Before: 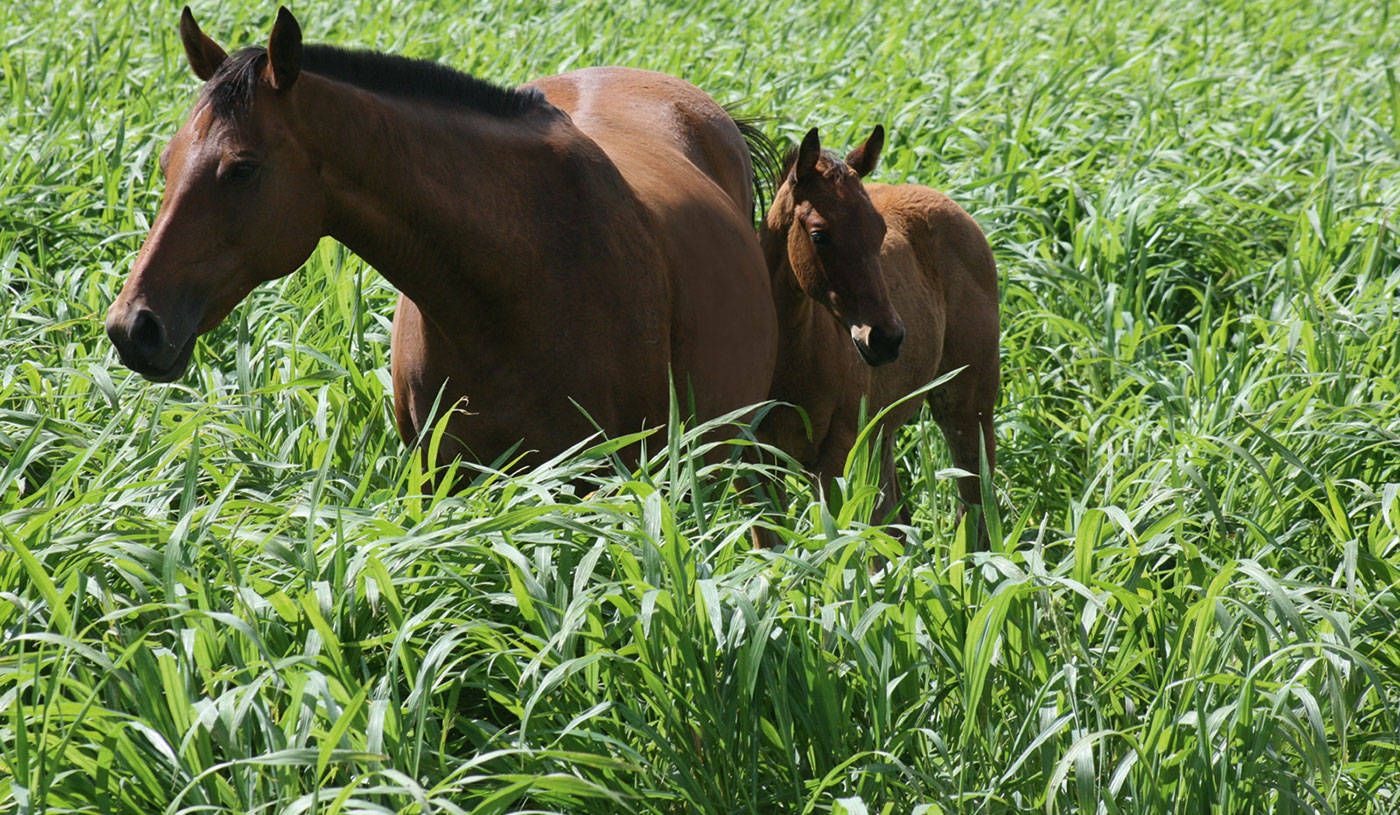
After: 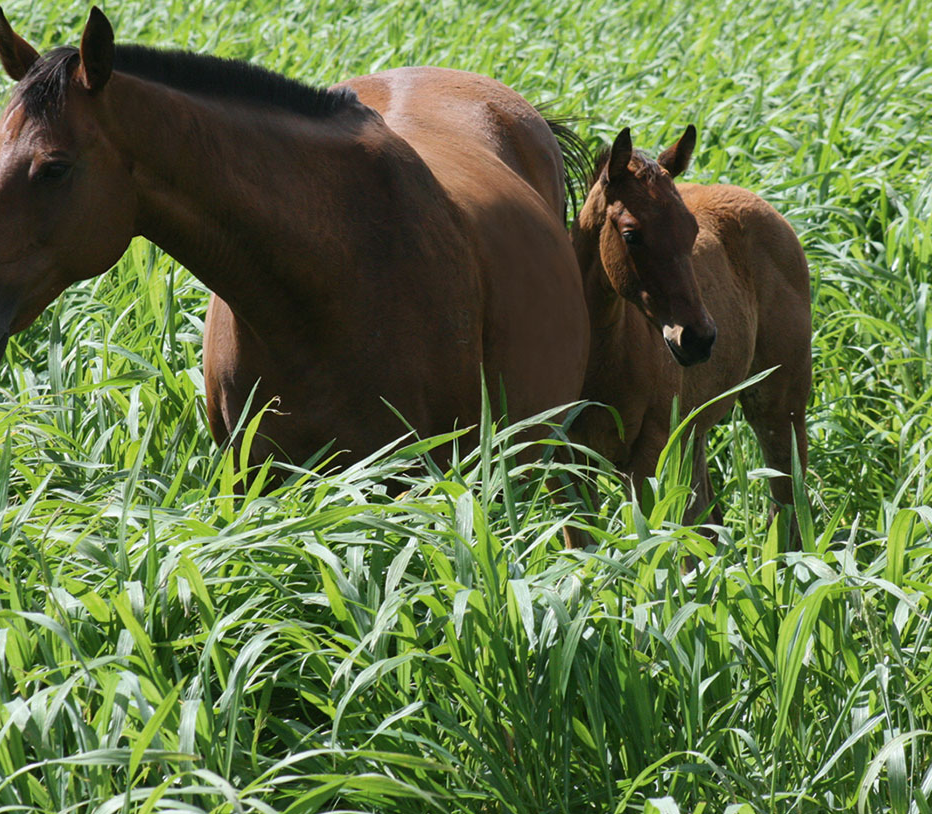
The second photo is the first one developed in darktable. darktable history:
crop and rotate: left 13.458%, right 19.935%
